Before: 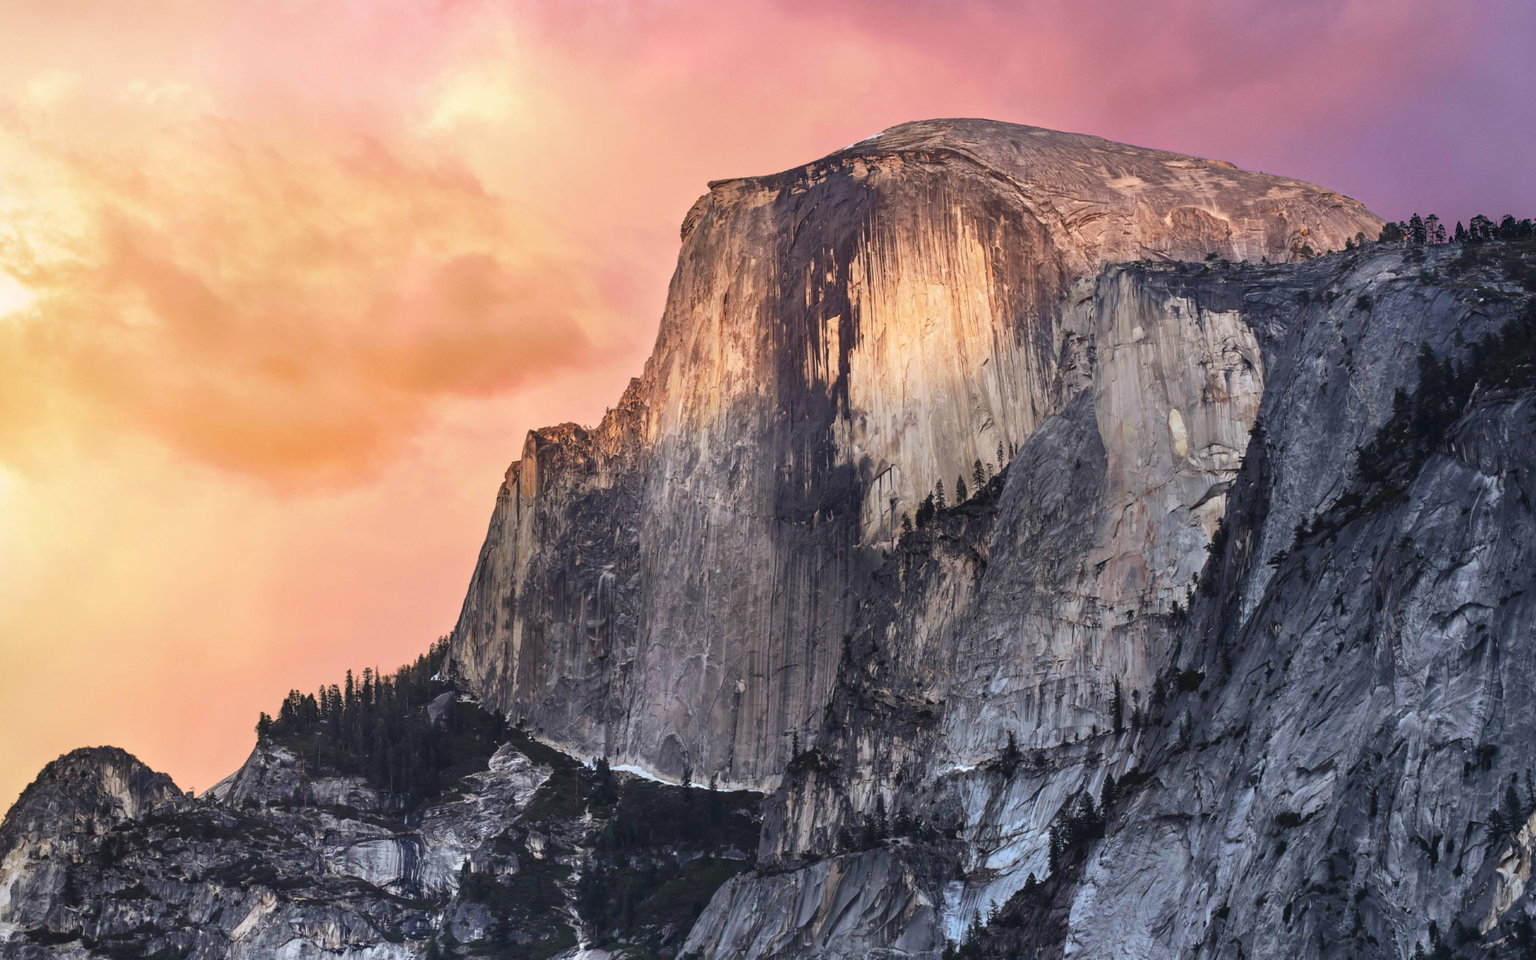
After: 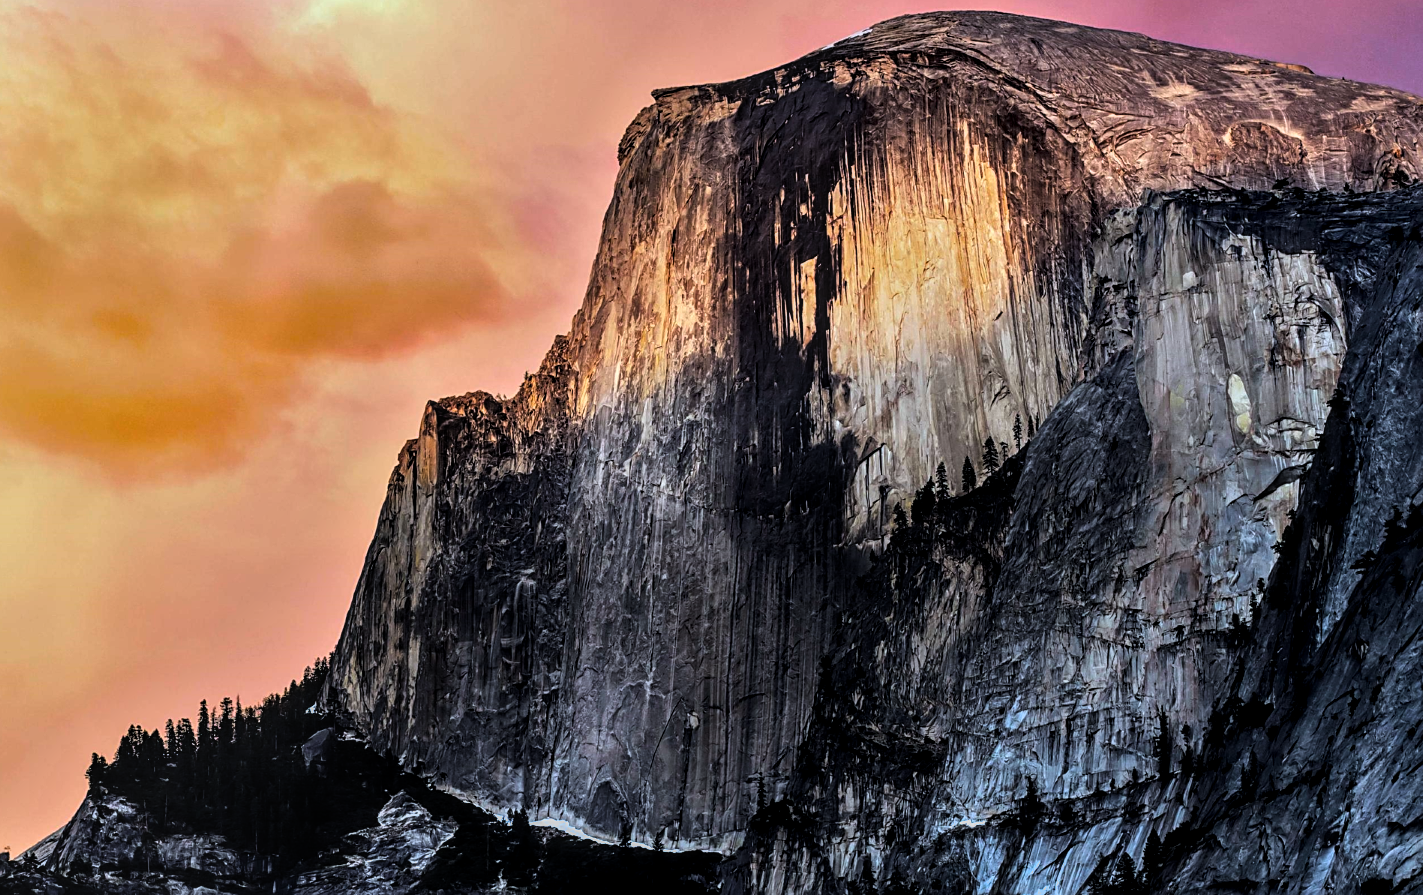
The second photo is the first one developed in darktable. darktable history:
exposure: exposure 0.202 EV, compensate highlight preservation false
tone equalizer: -8 EV -1.96 EV, -7 EV -1.98 EV, -6 EV -1.99 EV, -5 EV -1.96 EV, -4 EV -1.98 EV, -3 EV -1.98 EV, -2 EV -1.99 EV, -1 EV -1.6 EV, +0 EV -1.98 EV
color balance rgb: global offset › luminance 0.491%, linear chroma grading › global chroma 14.401%, perceptual saturation grading › global saturation 17.644%, perceptual brilliance grading › global brilliance 29.465%, global vibrance 20%
color calibration: illuminant Planckian (black body), adaptation linear Bradford (ICC v4), x 0.364, y 0.367, temperature 4412.48 K
filmic rgb: black relative exposure -8.27 EV, white relative exposure 2.21 EV, threshold 2.97 EV, hardness 7.15, latitude 85.24%, contrast 1.692, highlights saturation mix -3.46%, shadows ↔ highlights balance -2.72%, add noise in highlights 0.001, preserve chrominance max RGB, color science v3 (2019), use custom middle-gray values true, contrast in highlights soft, enable highlight reconstruction true
crop and rotate: left 12.158%, top 11.485%, right 13.688%, bottom 13.907%
local contrast: on, module defaults
sharpen: on, module defaults
